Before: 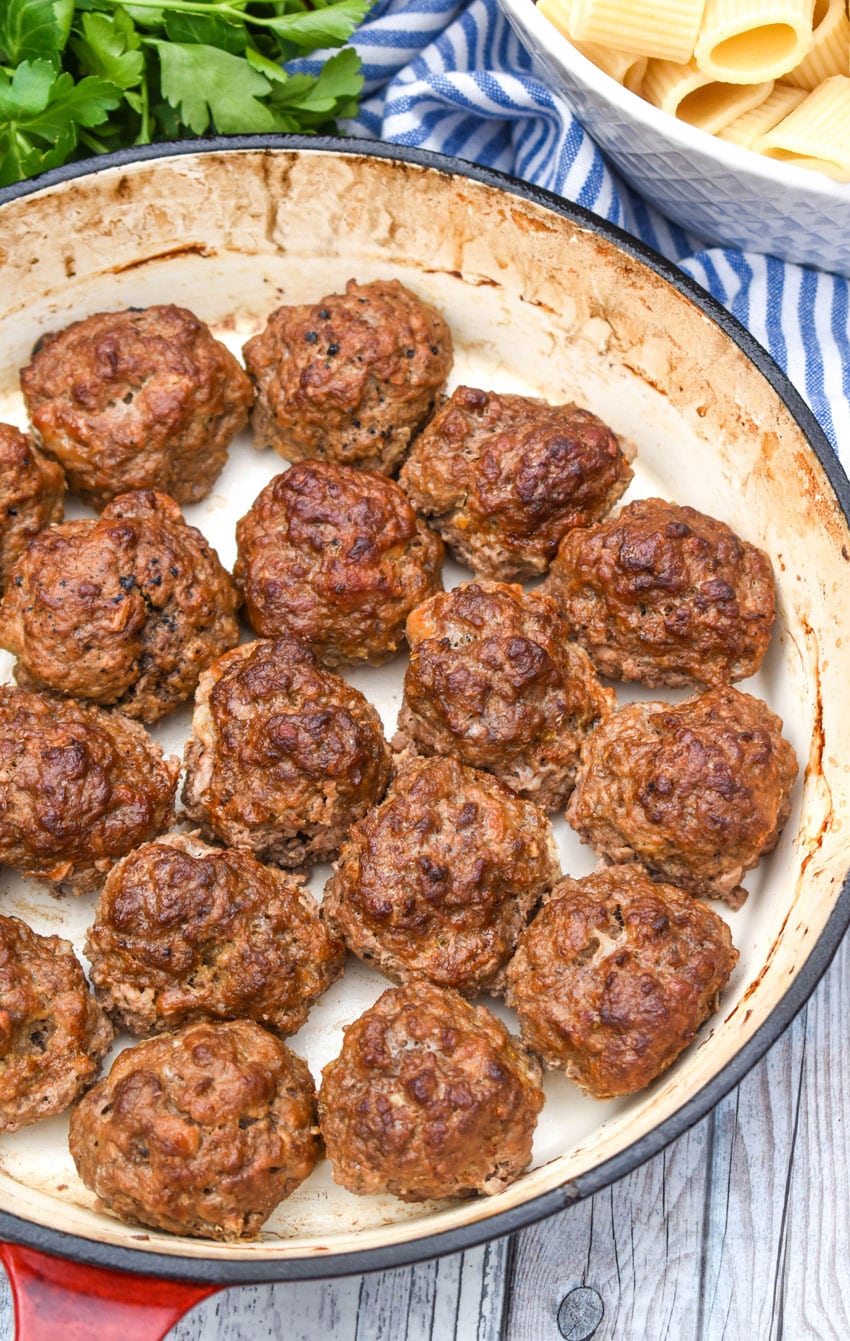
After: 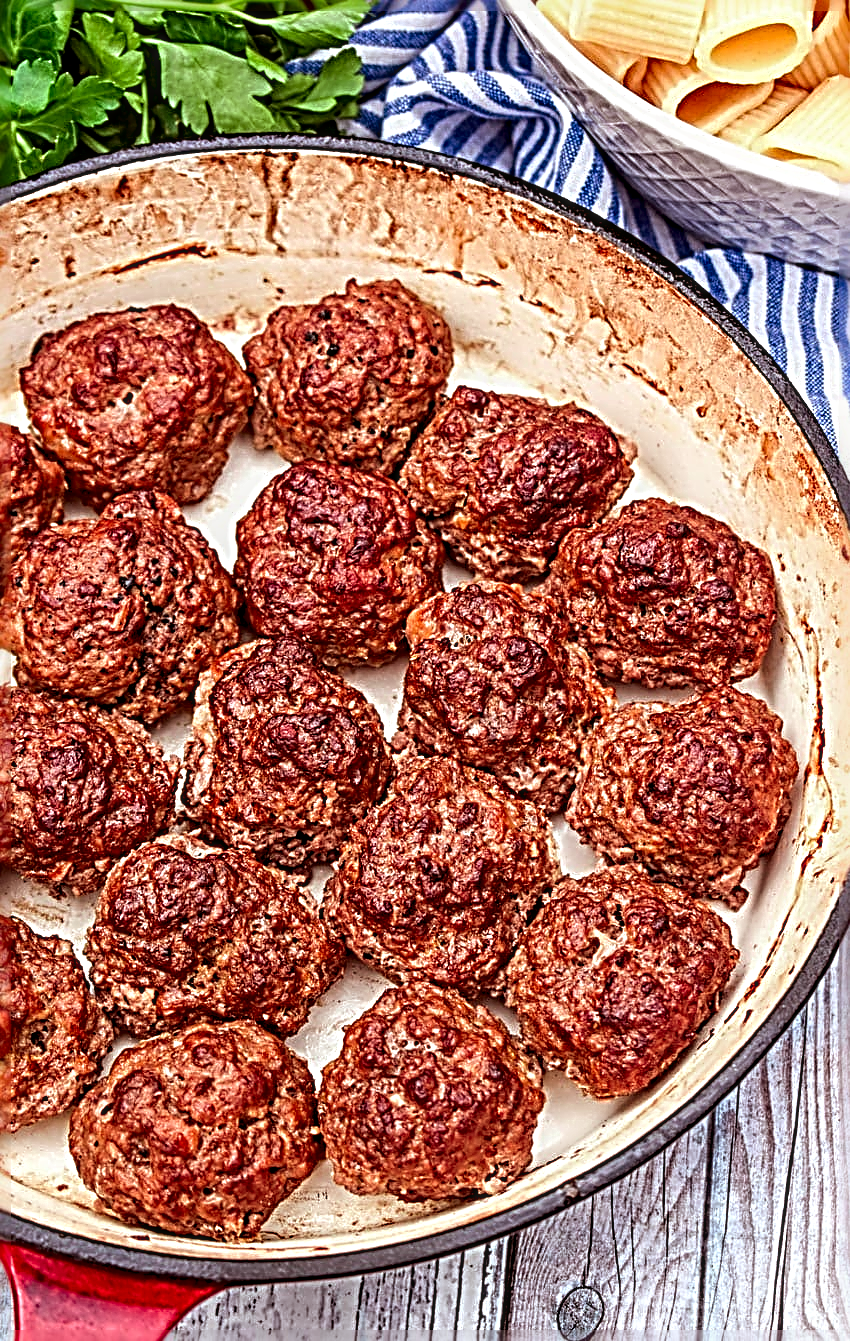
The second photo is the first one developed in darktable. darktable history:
sharpen: radius 4.001, amount 2
tone curve: curves: ch0 [(0, 0) (0.059, 0.027) (0.162, 0.125) (0.304, 0.279) (0.547, 0.532) (0.828, 0.815) (1, 0.983)]; ch1 [(0, 0) (0.23, 0.166) (0.34, 0.298) (0.371, 0.334) (0.435, 0.413) (0.477, 0.469) (0.499, 0.498) (0.529, 0.544) (0.559, 0.587) (0.743, 0.798) (1, 1)]; ch2 [(0, 0) (0.431, 0.414) (0.498, 0.503) (0.524, 0.531) (0.568, 0.567) (0.6, 0.597) (0.643, 0.631) (0.74, 0.721) (1, 1)], color space Lab, independent channels, preserve colors none
local contrast: detail 130%
rgb levels: mode RGB, independent channels, levels [[0, 0.5, 1], [0, 0.521, 1], [0, 0.536, 1]]
contrast brightness saturation: contrast 0.03, brightness -0.04
